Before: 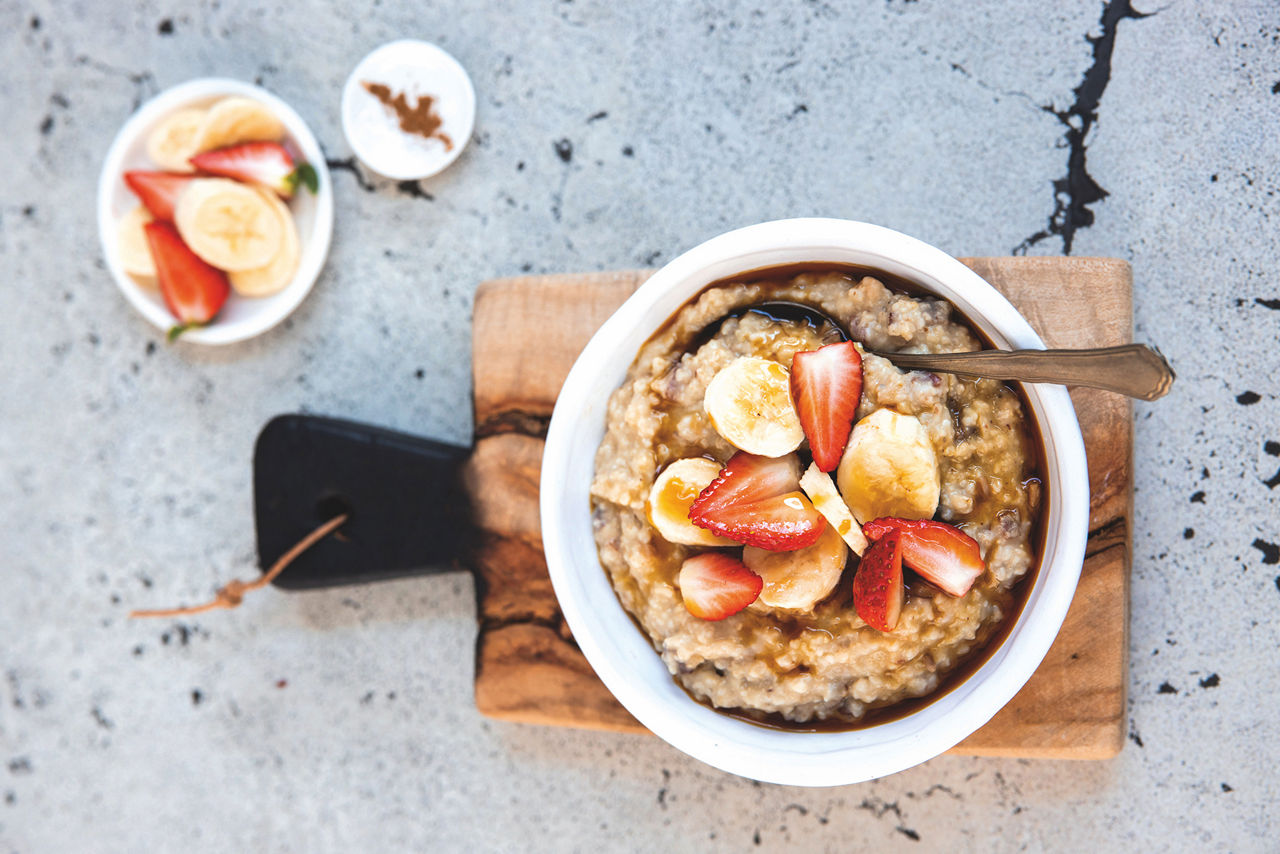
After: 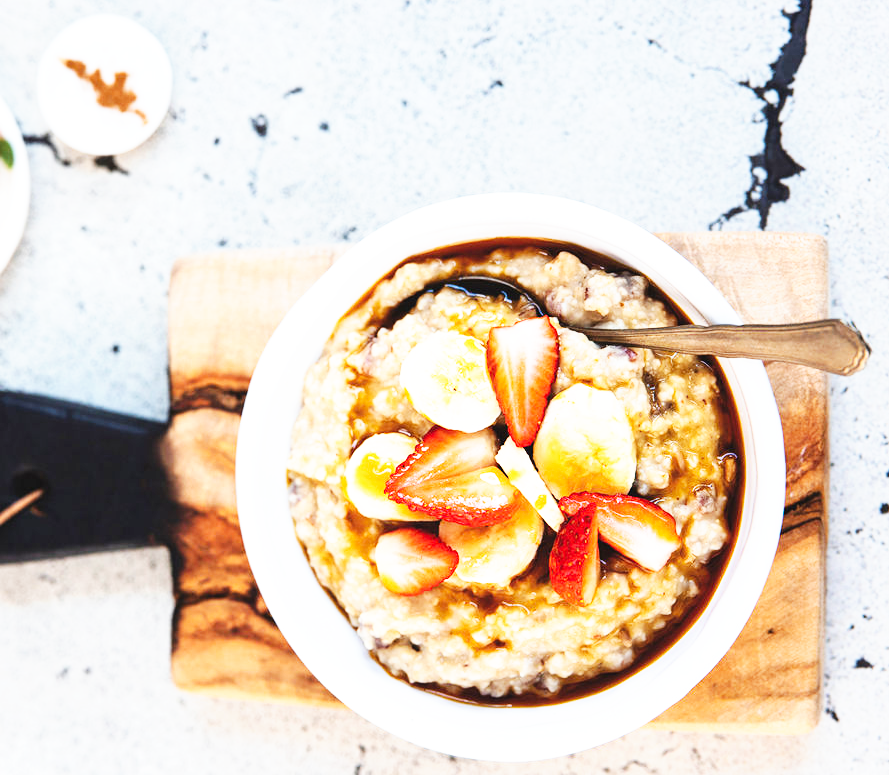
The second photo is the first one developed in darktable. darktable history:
base curve: curves: ch0 [(0, 0) (0.007, 0.004) (0.027, 0.03) (0.046, 0.07) (0.207, 0.54) (0.442, 0.872) (0.673, 0.972) (1, 1)], preserve colors none
crop and rotate: left 23.773%, top 2.941%, right 6.705%, bottom 6.285%
